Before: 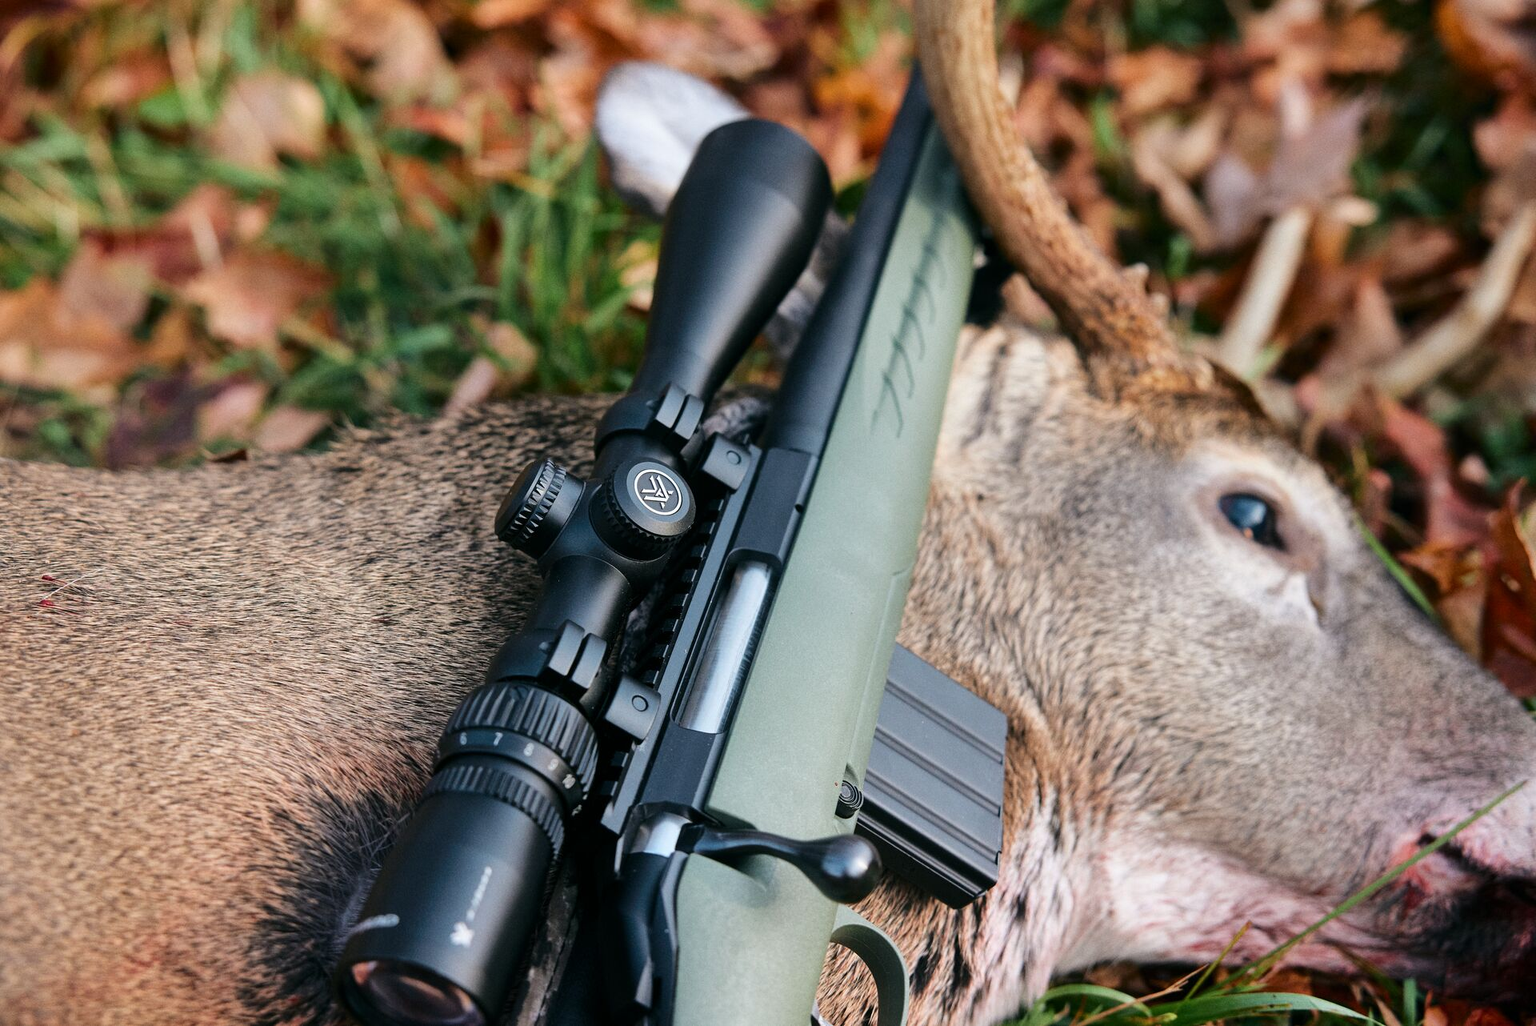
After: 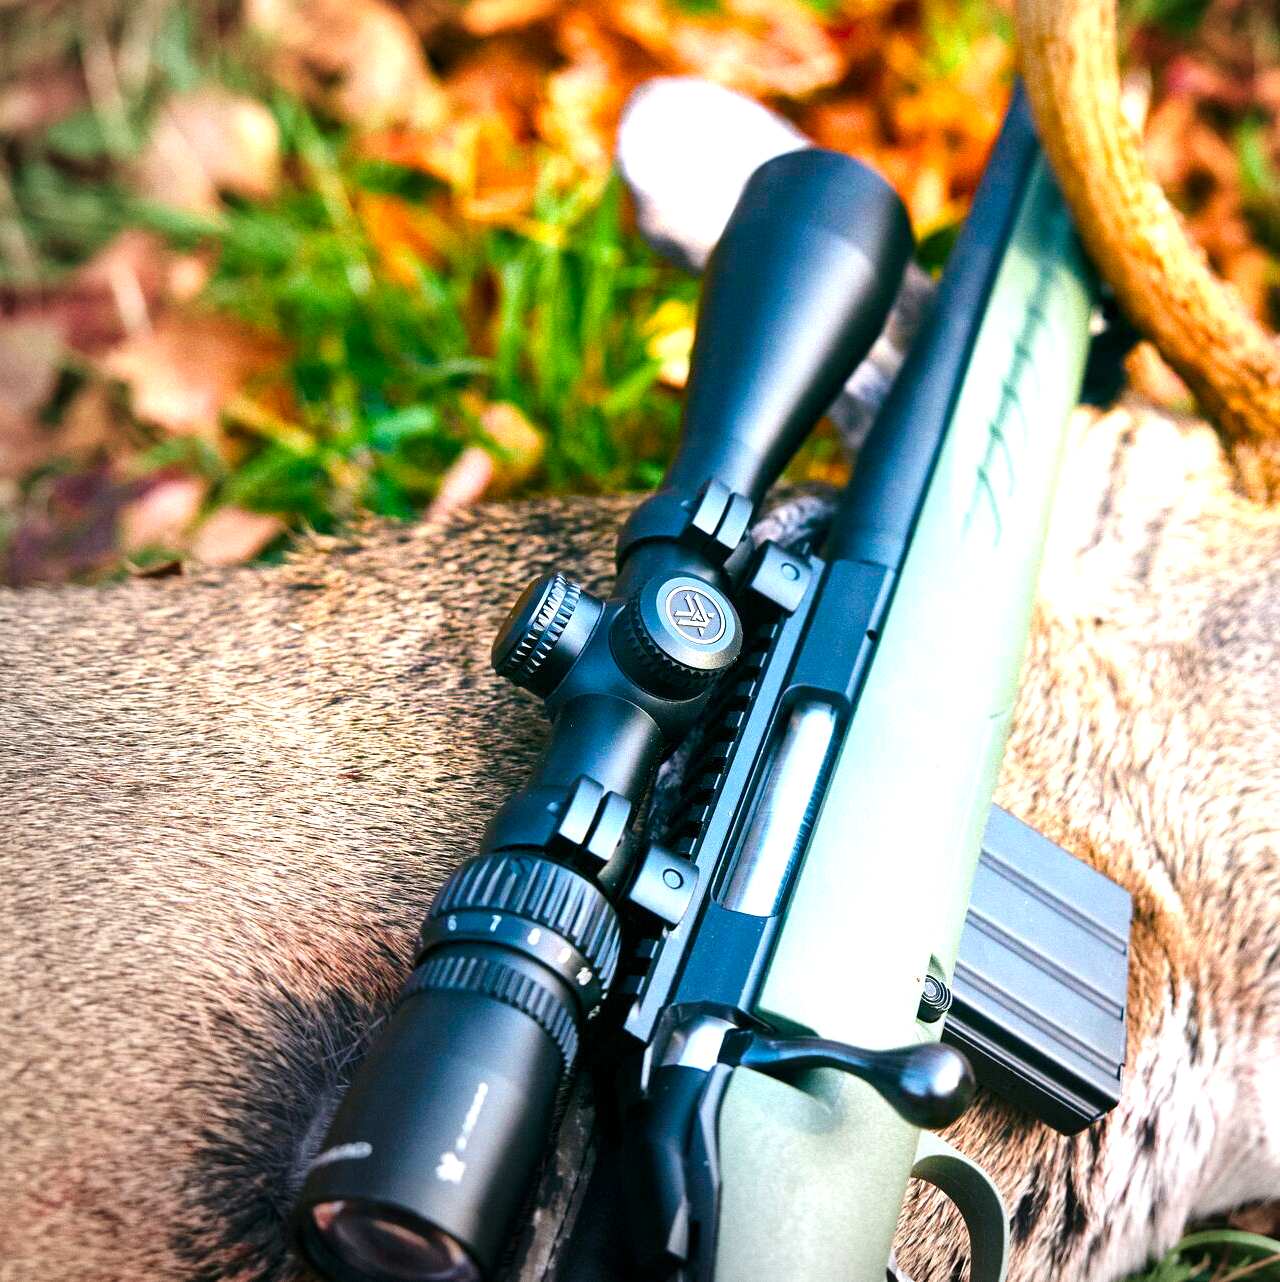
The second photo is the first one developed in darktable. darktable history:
vignetting: fall-off start 73.57%, center (0.22, -0.235)
rotate and perspective: crop left 0, crop top 0
exposure: exposure 0.999 EV, compensate highlight preservation false
crop and rotate: left 6.617%, right 26.717%
color balance rgb: linear chroma grading › shadows 10%, linear chroma grading › highlights 10%, linear chroma grading › global chroma 15%, linear chroma grading › mid-tones 15%, perceptual saturation grading › global saturation 40%, perceptual saturation grading › highlights -25%, perceptual saturation grading › mid-tones 35%, perceptual saturation grading › shadows 35%, perceptual brilliance grading › global brilliance 11.29%, global vibrance 11.29%
